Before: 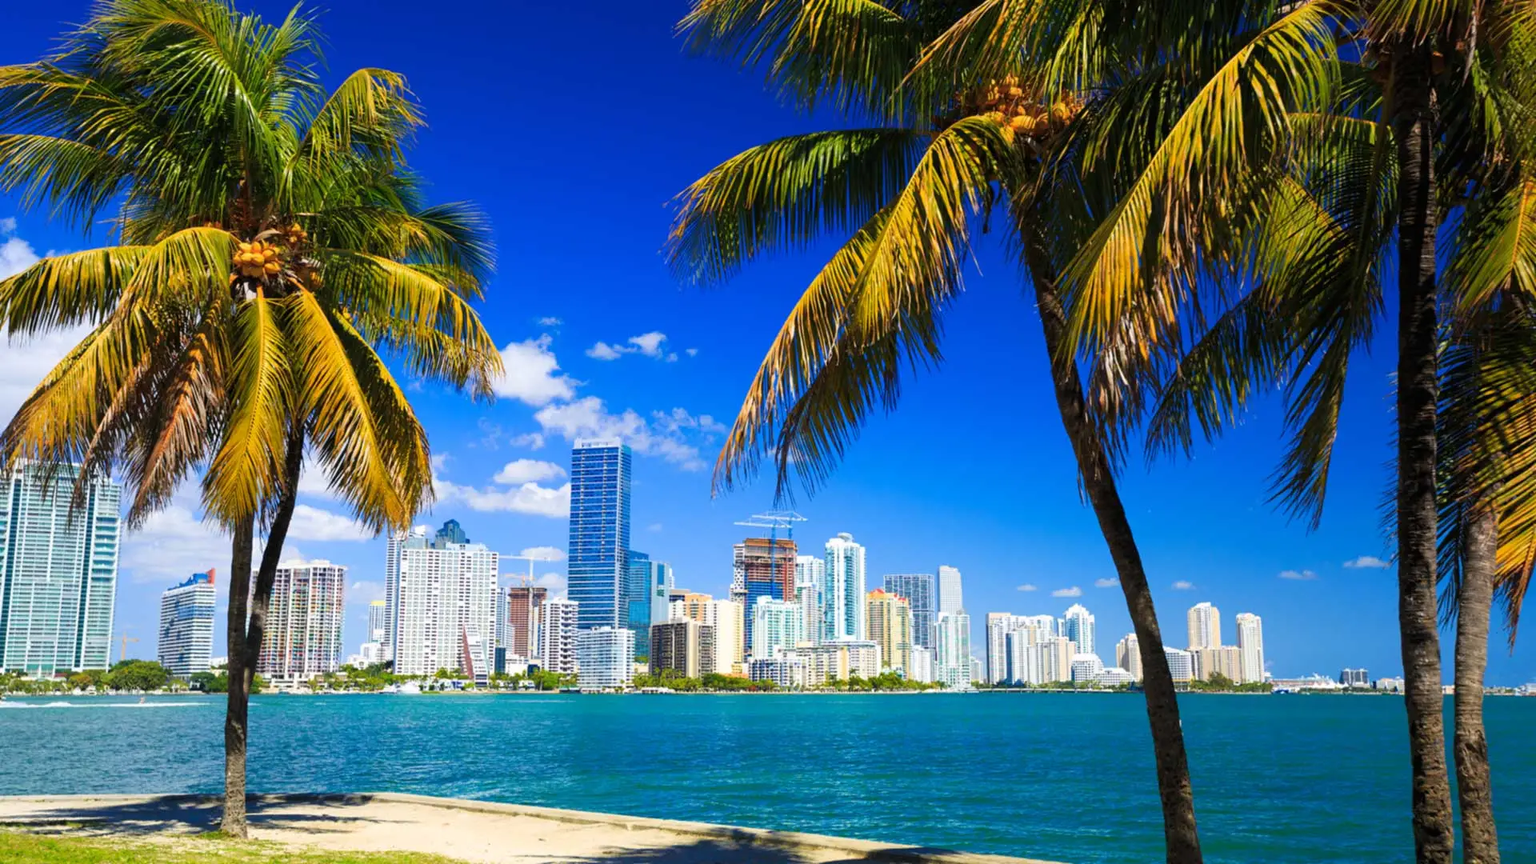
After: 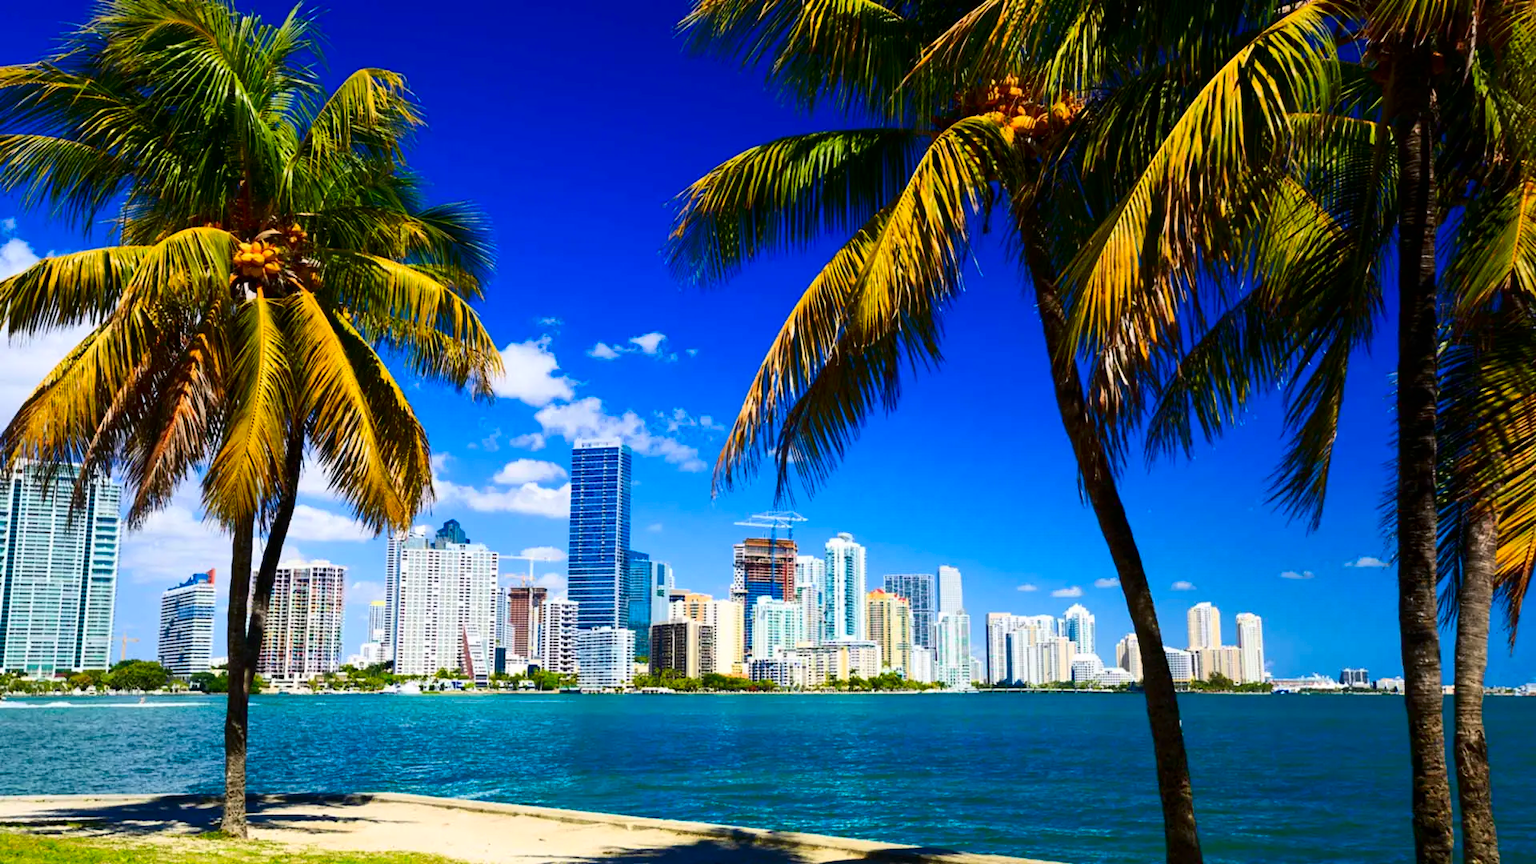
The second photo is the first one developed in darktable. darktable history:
shadows and highlights: shadows 32, highlights -32, soften with gaussian
tone equalizer: on, module defaults
contrast brightness saturation: contrast 0.21, brightness -0.11, saturation 0.21
